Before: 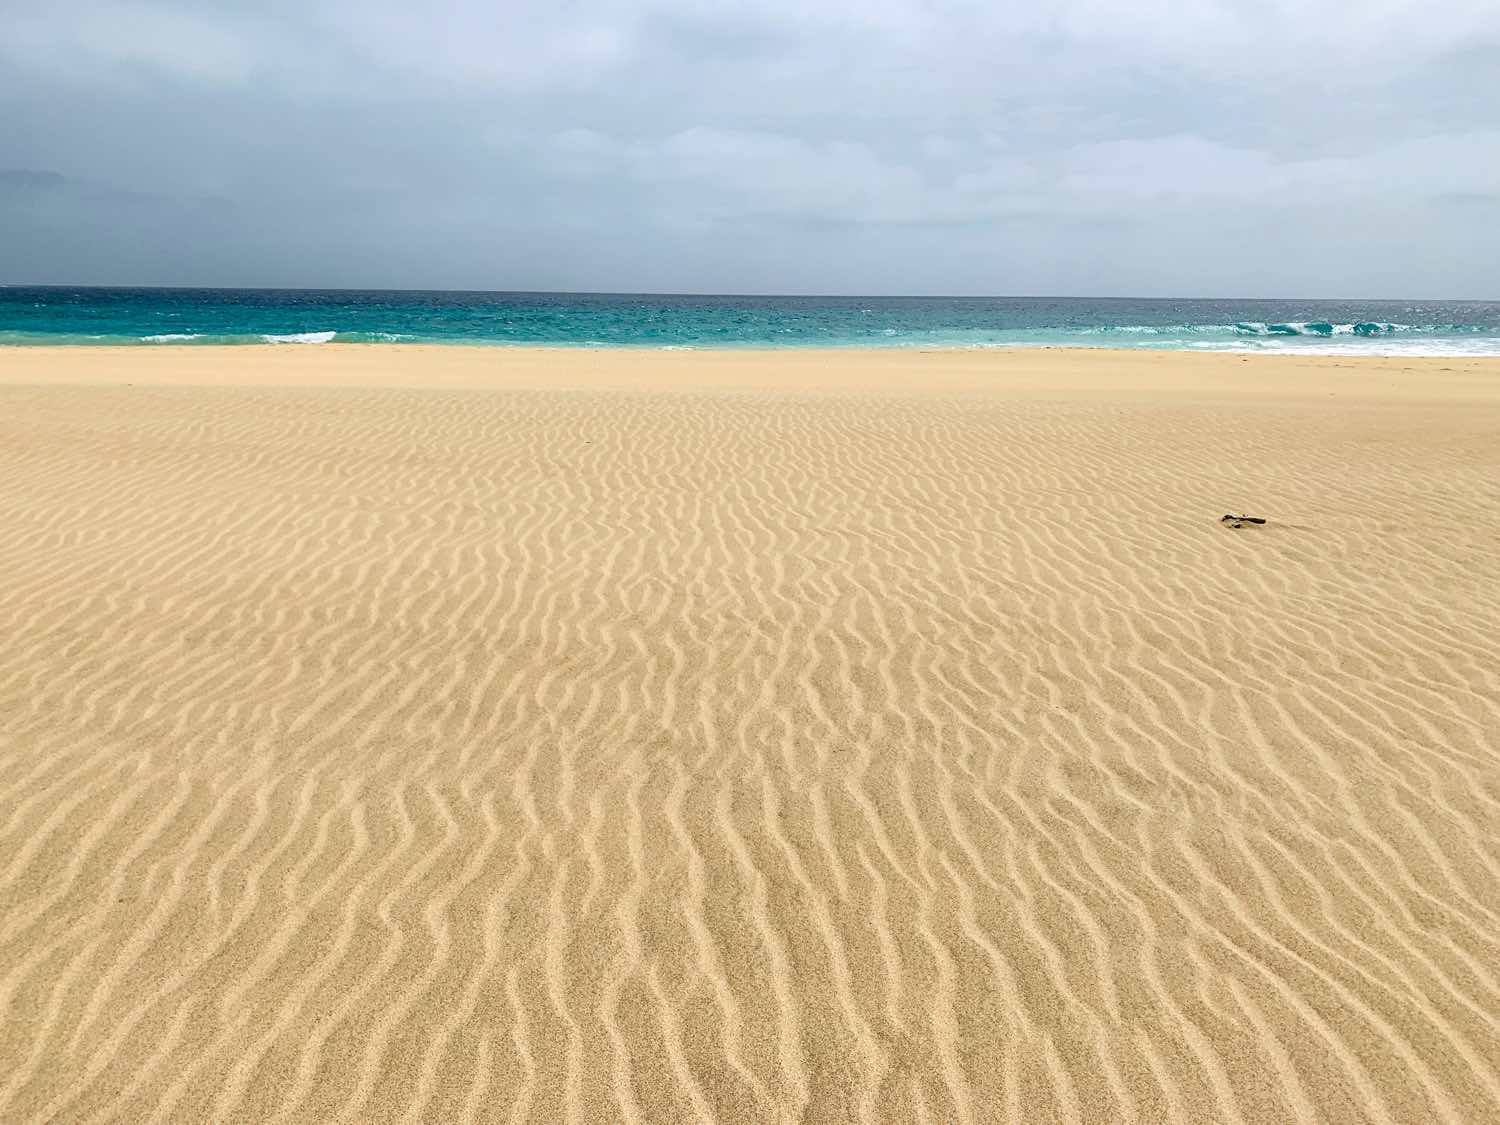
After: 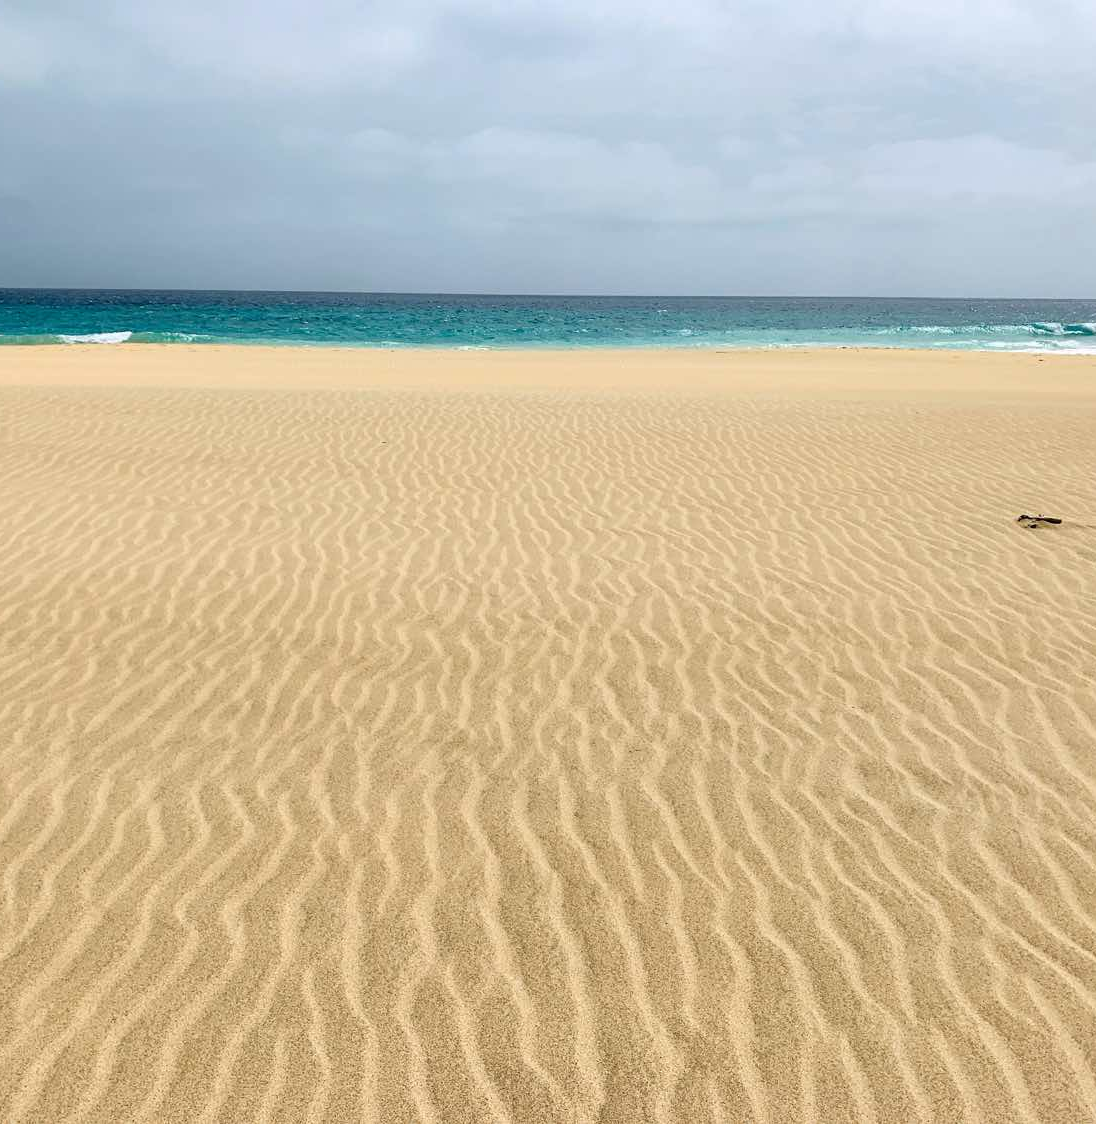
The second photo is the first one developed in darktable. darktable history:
crop: left 13.643%, right 13.23%
